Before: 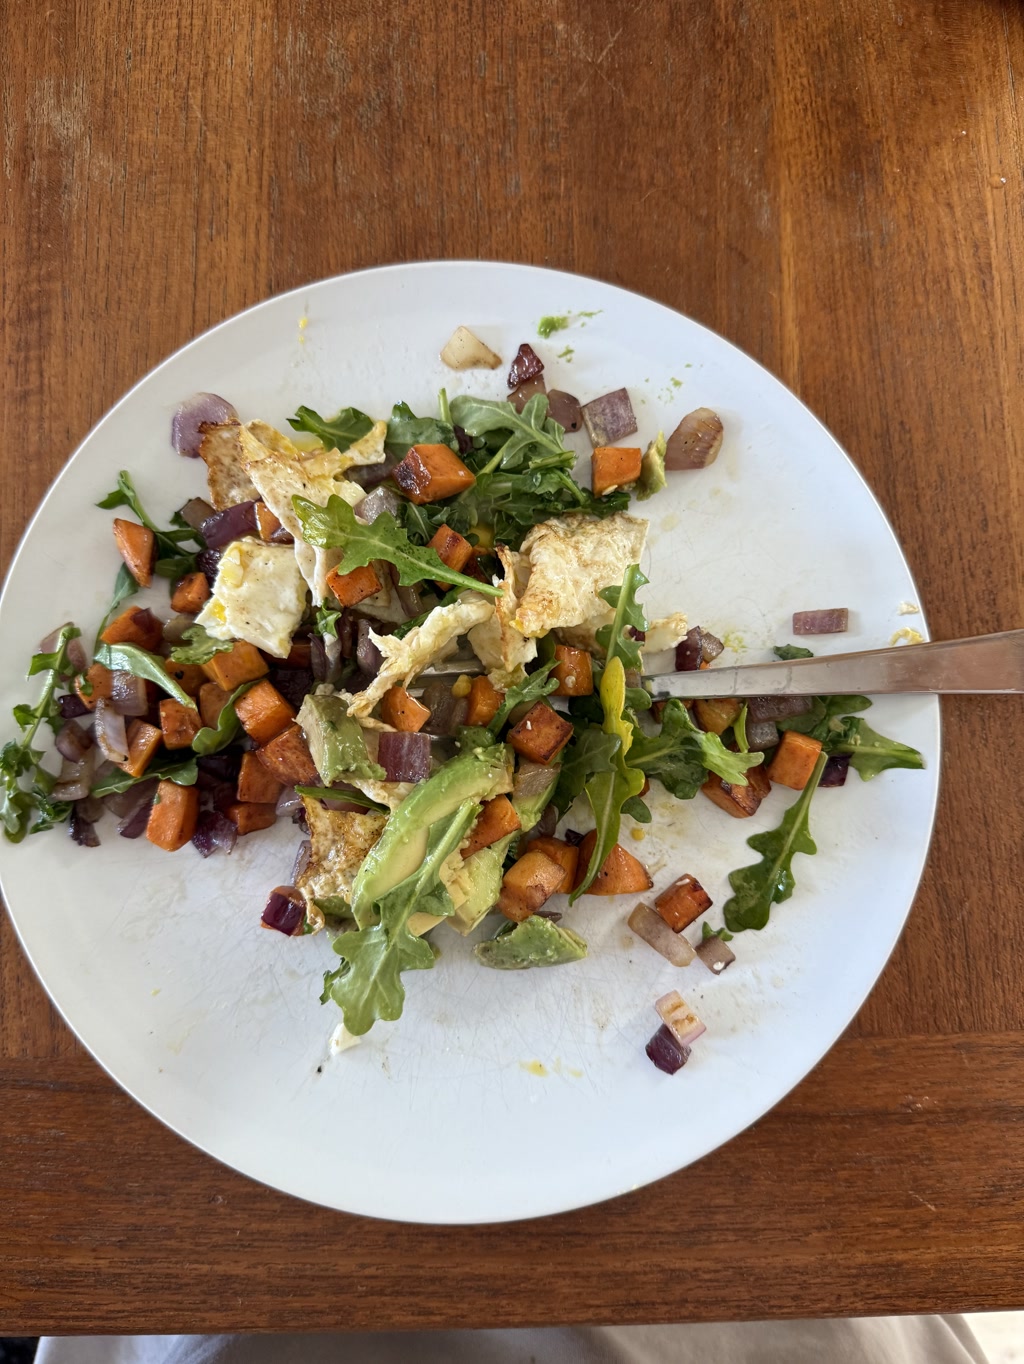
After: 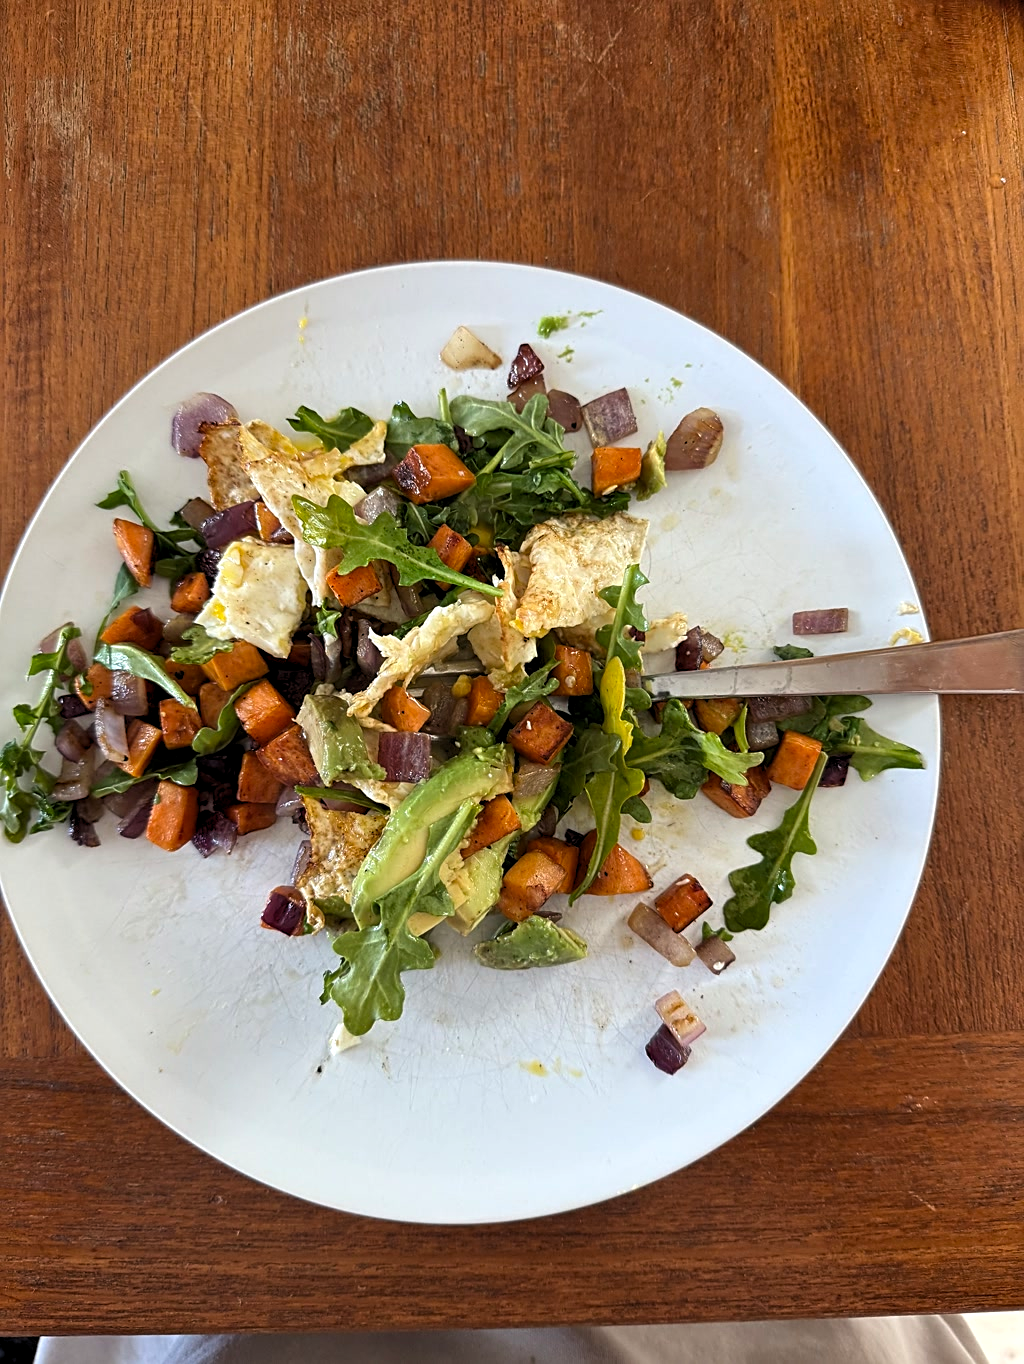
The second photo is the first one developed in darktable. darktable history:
shadows and highlights: soften with gaussian
levels: levels [0.031, 0.5, 0.969]
sharpen: on, module defaults
